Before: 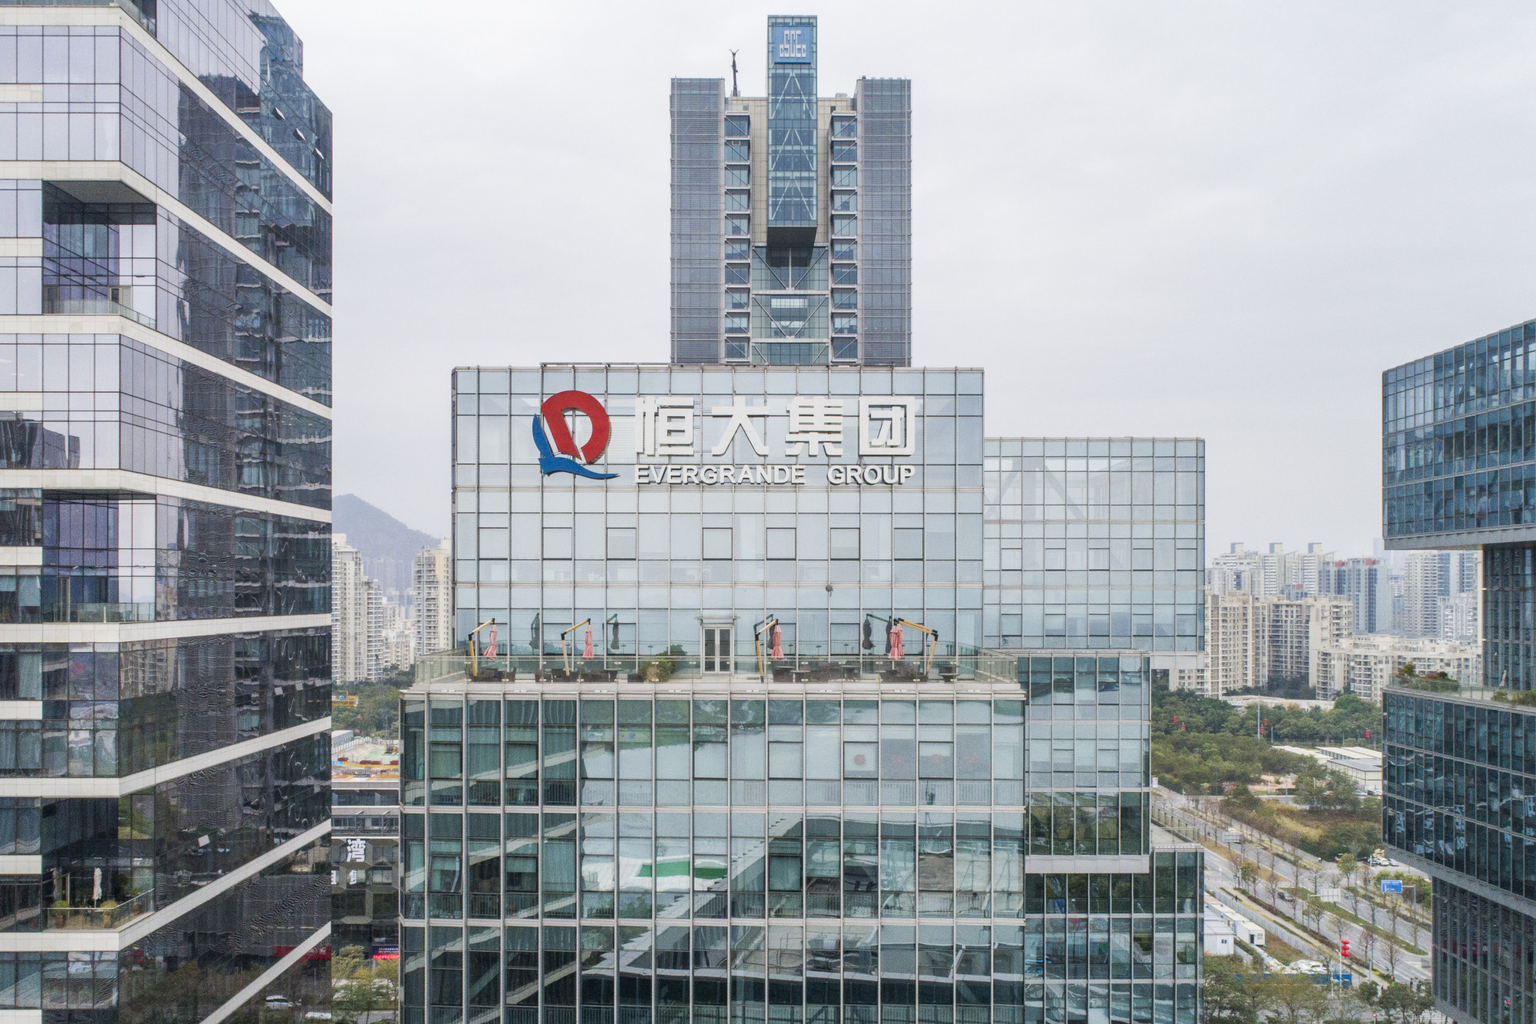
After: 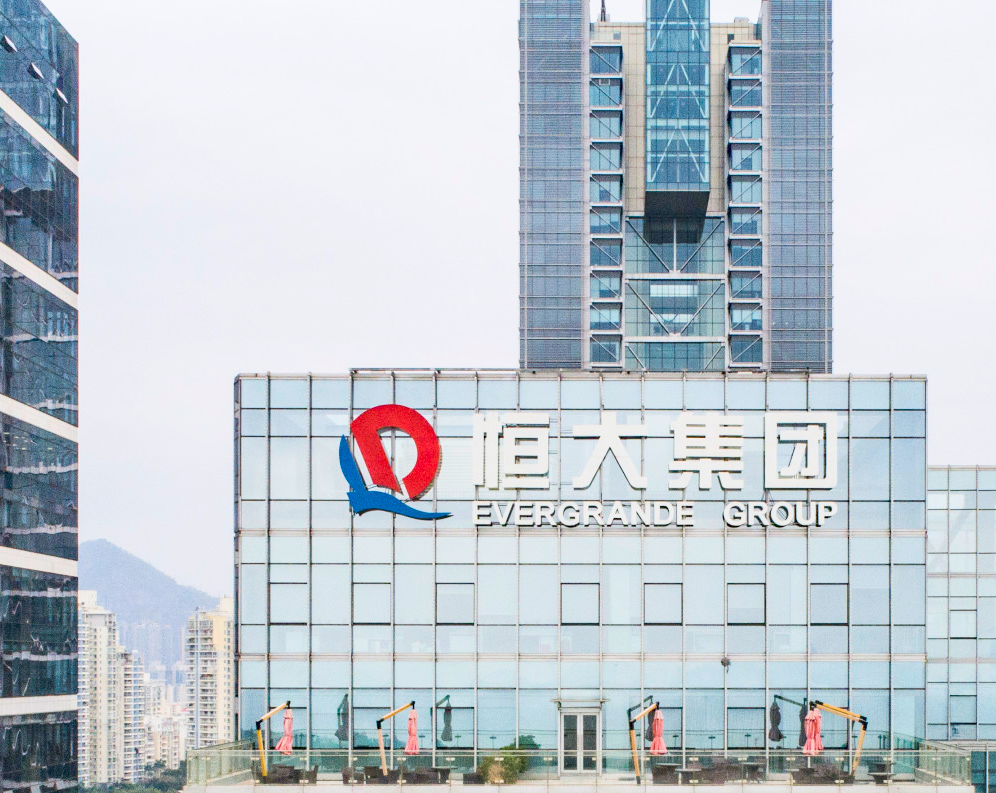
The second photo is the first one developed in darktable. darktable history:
exposure: exposure -0.055 EV, compensate highlight preservation false
crop: left 17.716%, top 7.83%, right 32.46%, bottom 32.616%
haze removal: strength 0.283, distance 0.251, compatibility mode true
contrast brightness saturation: contrast 0.197, brightness 0.165, saturation 0.22
